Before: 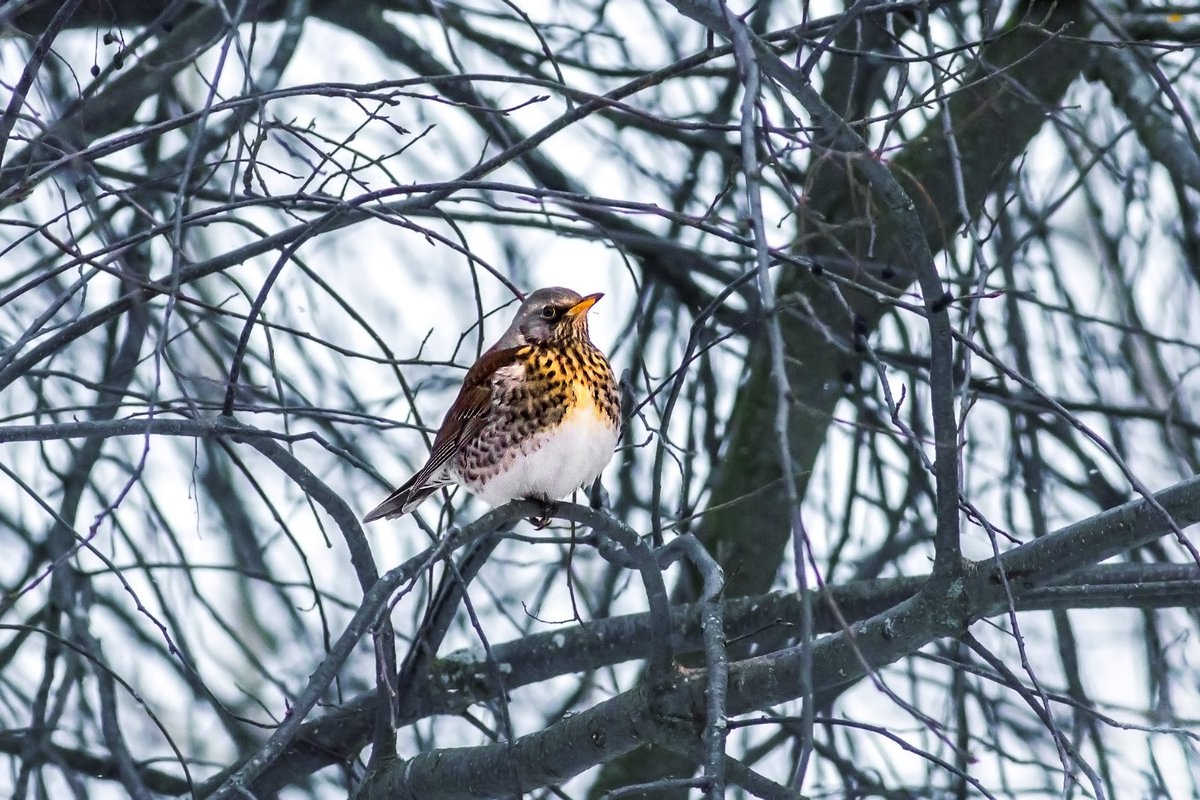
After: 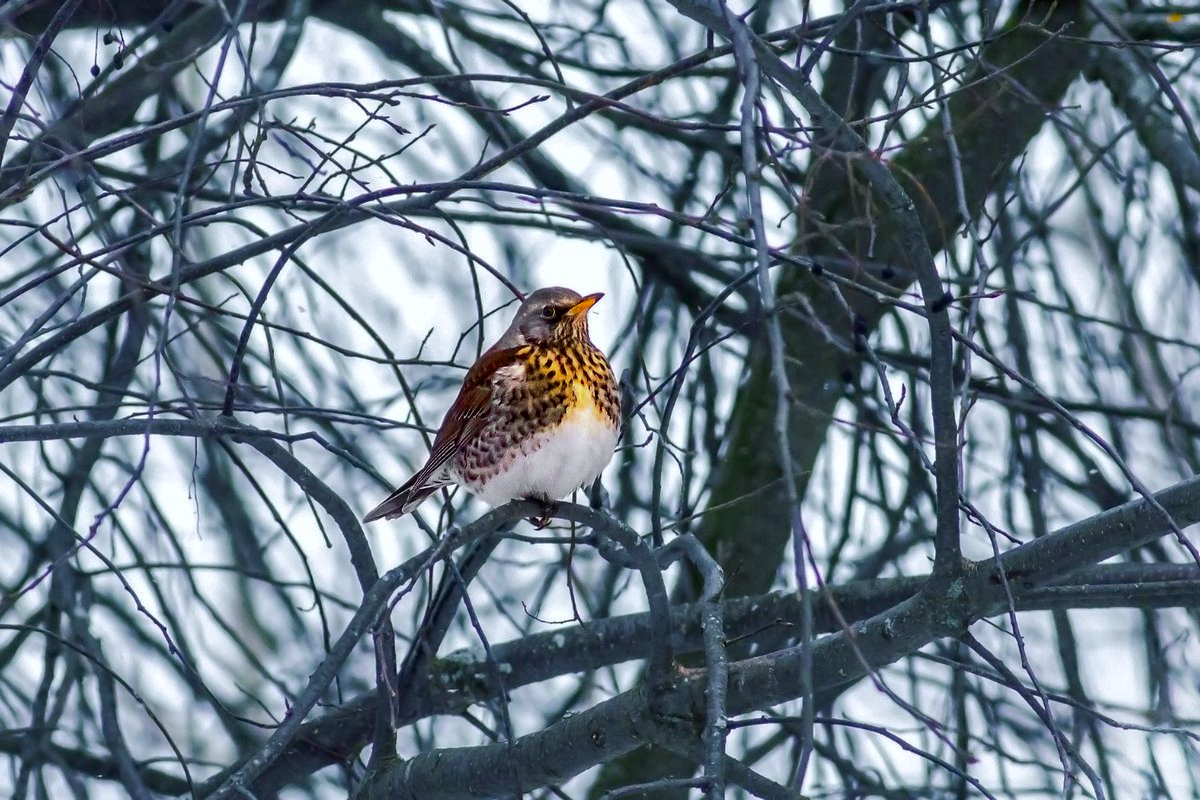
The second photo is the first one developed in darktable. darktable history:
white balance: red 0.986, blue 1.01
shadows and highlights: on, module defaults
contrast brightness saturation: contrast 0.07, brightness -0.14, saturation 0.11
